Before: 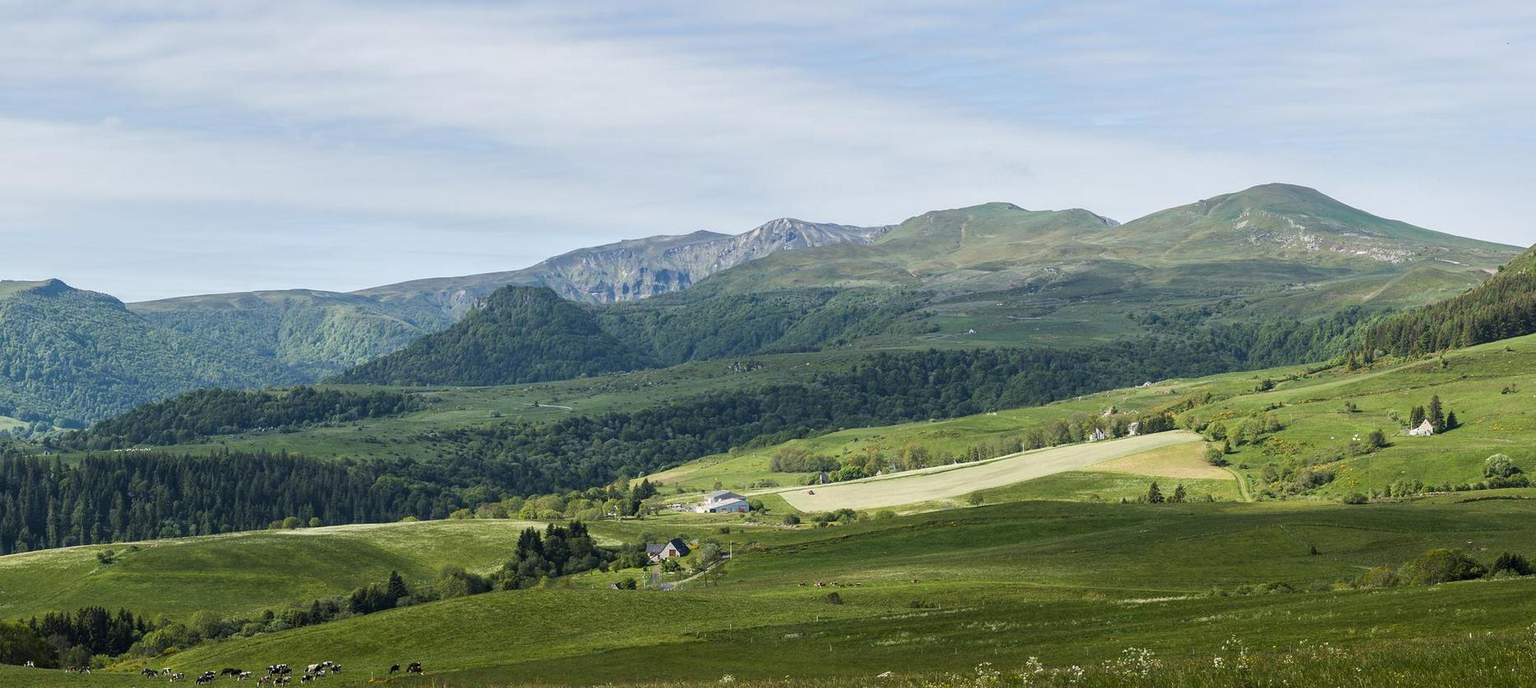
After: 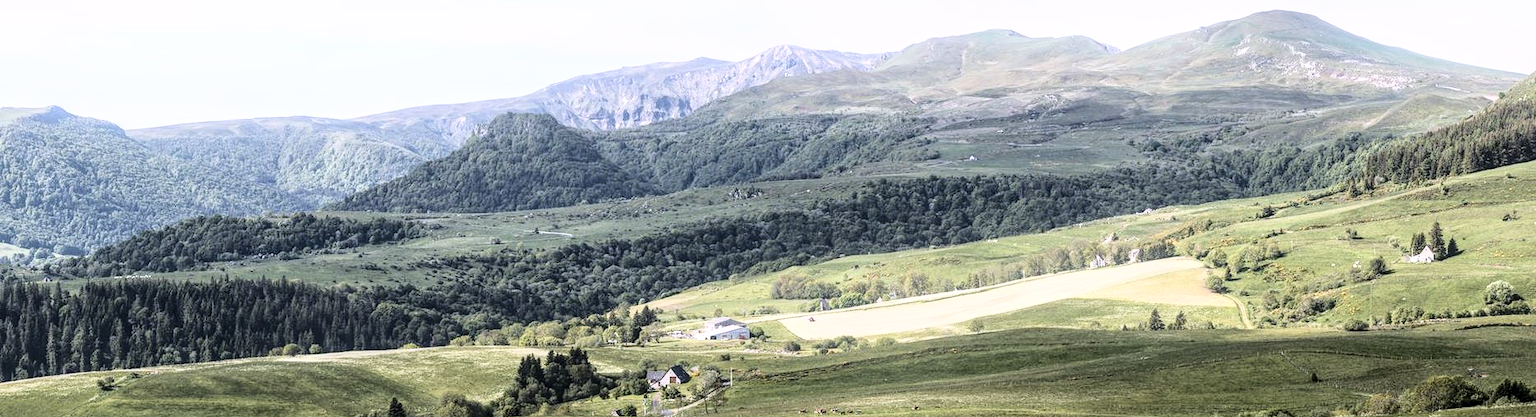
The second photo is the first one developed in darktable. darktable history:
white balance: red 1.066, blue 1.119
bloom: size 9%, threshold 100%, strength 7%
base curve: curves: ch0 [(0, 0) (0.028, 0.03) (0.121, 0.232) (0.46, 0.748) (0.859, 0.968) (1, 1)]
crop and rotate: top 25.357%, bottom 13.942%
contrast brightness saturation: contrast 0.1, saturation -0.36
local contrast: highlights 55%, shadows 52%, detail 130%, midtone range 0.452
